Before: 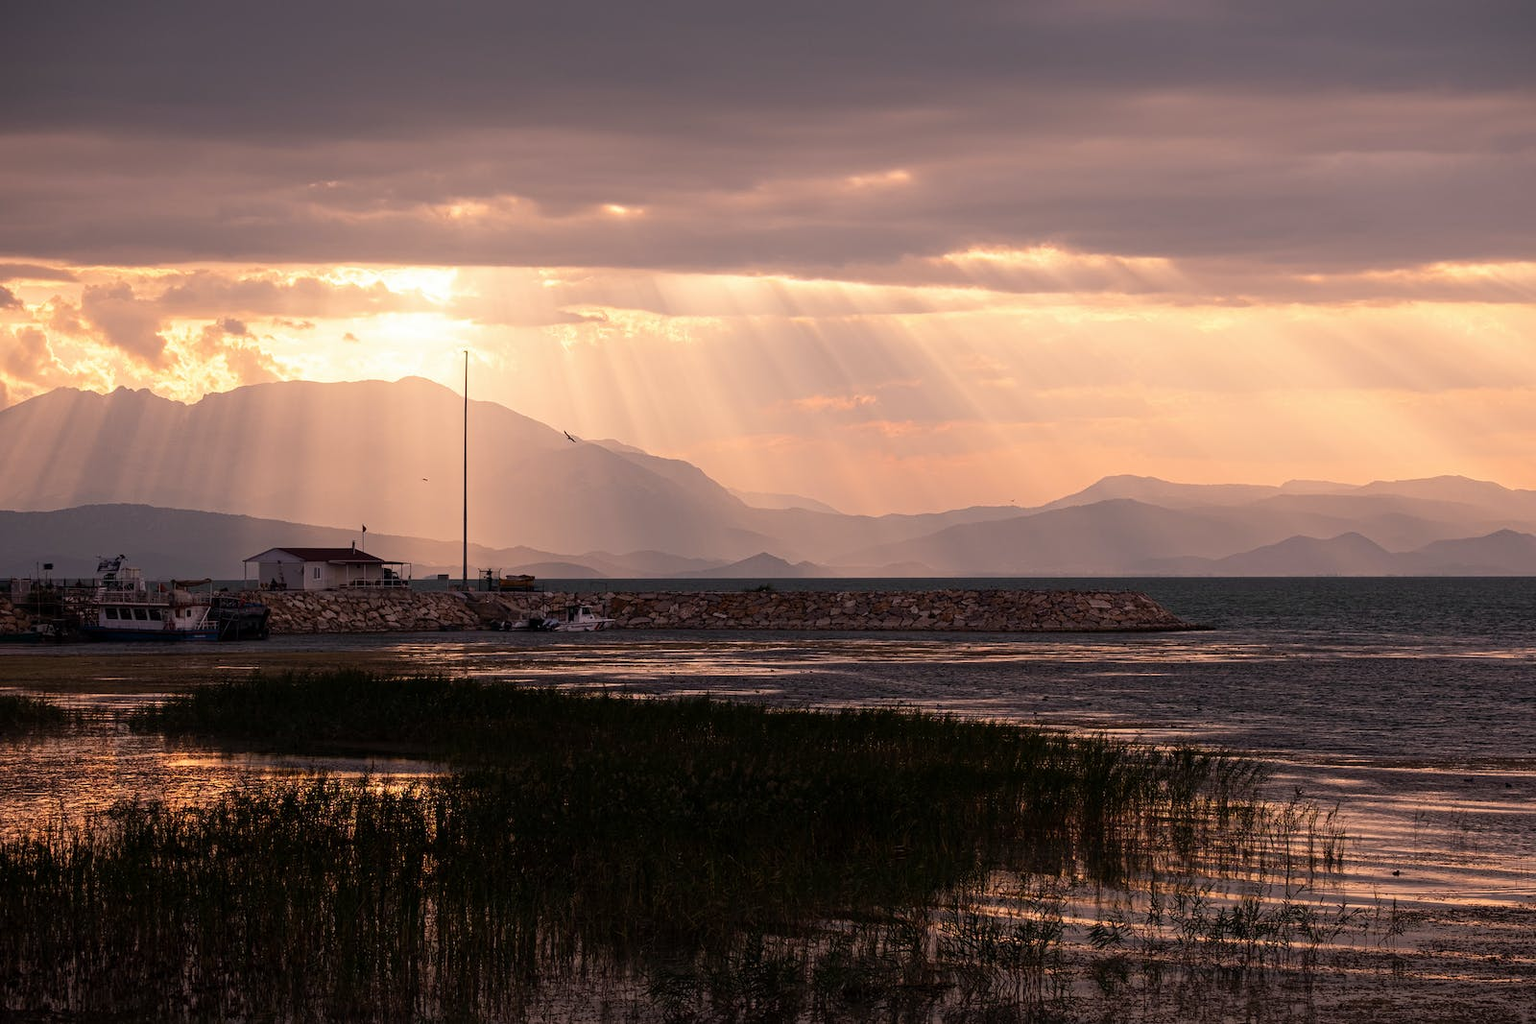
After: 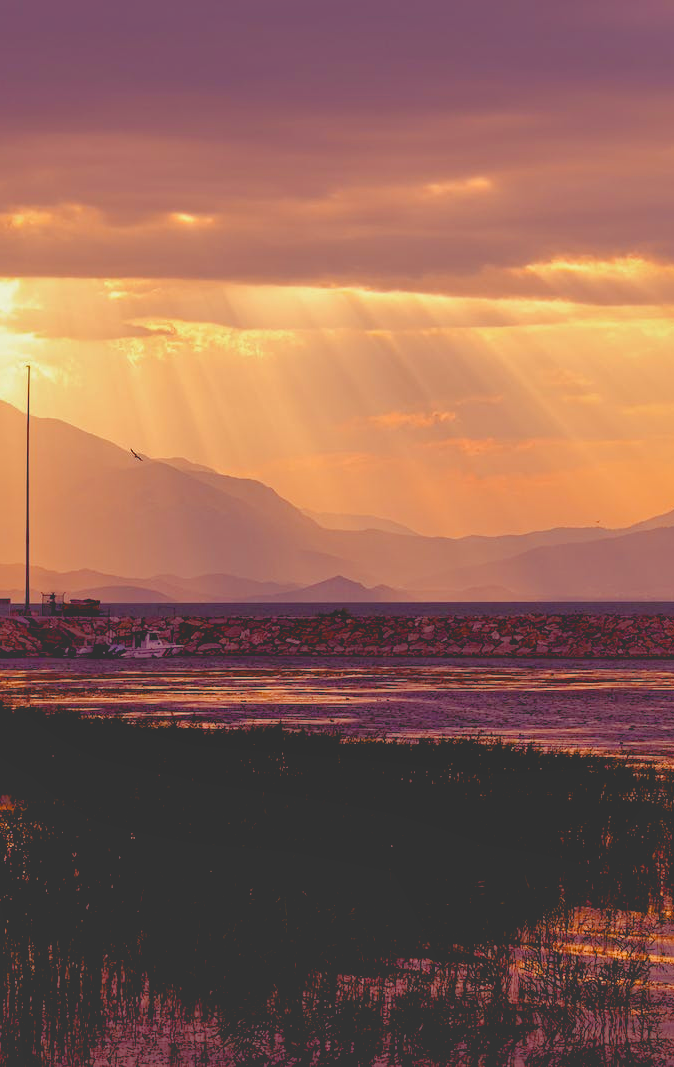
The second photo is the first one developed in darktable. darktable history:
contrast brightness saturation: contrast -0.28
shadows and highlights: on, module defaults
color balance rgb: shadows lift › luminance -21.66%, shadows lift › chroma 8.98%, shadows lift › hue 283.37°, power › chroma 1.55%, power › hue 25.59°, highlights gain › luminance 6.08%, highlights gain › chroma 2.55%, highlights gain › hue 90°, global offset › luminance -0.87%, perceptual saturation grading › global saturation 27.49%, perceptual saturation grading › highlights -28.39%, perceptual saturation grading › mid-tones 15.22%, perceptual saturation grading › shadows 33.98%, perceptual brilliance grading › highlights 10%, perceptual brilliance grading › mid-tones 5%
crop: left 28.583%, right 29.231%
